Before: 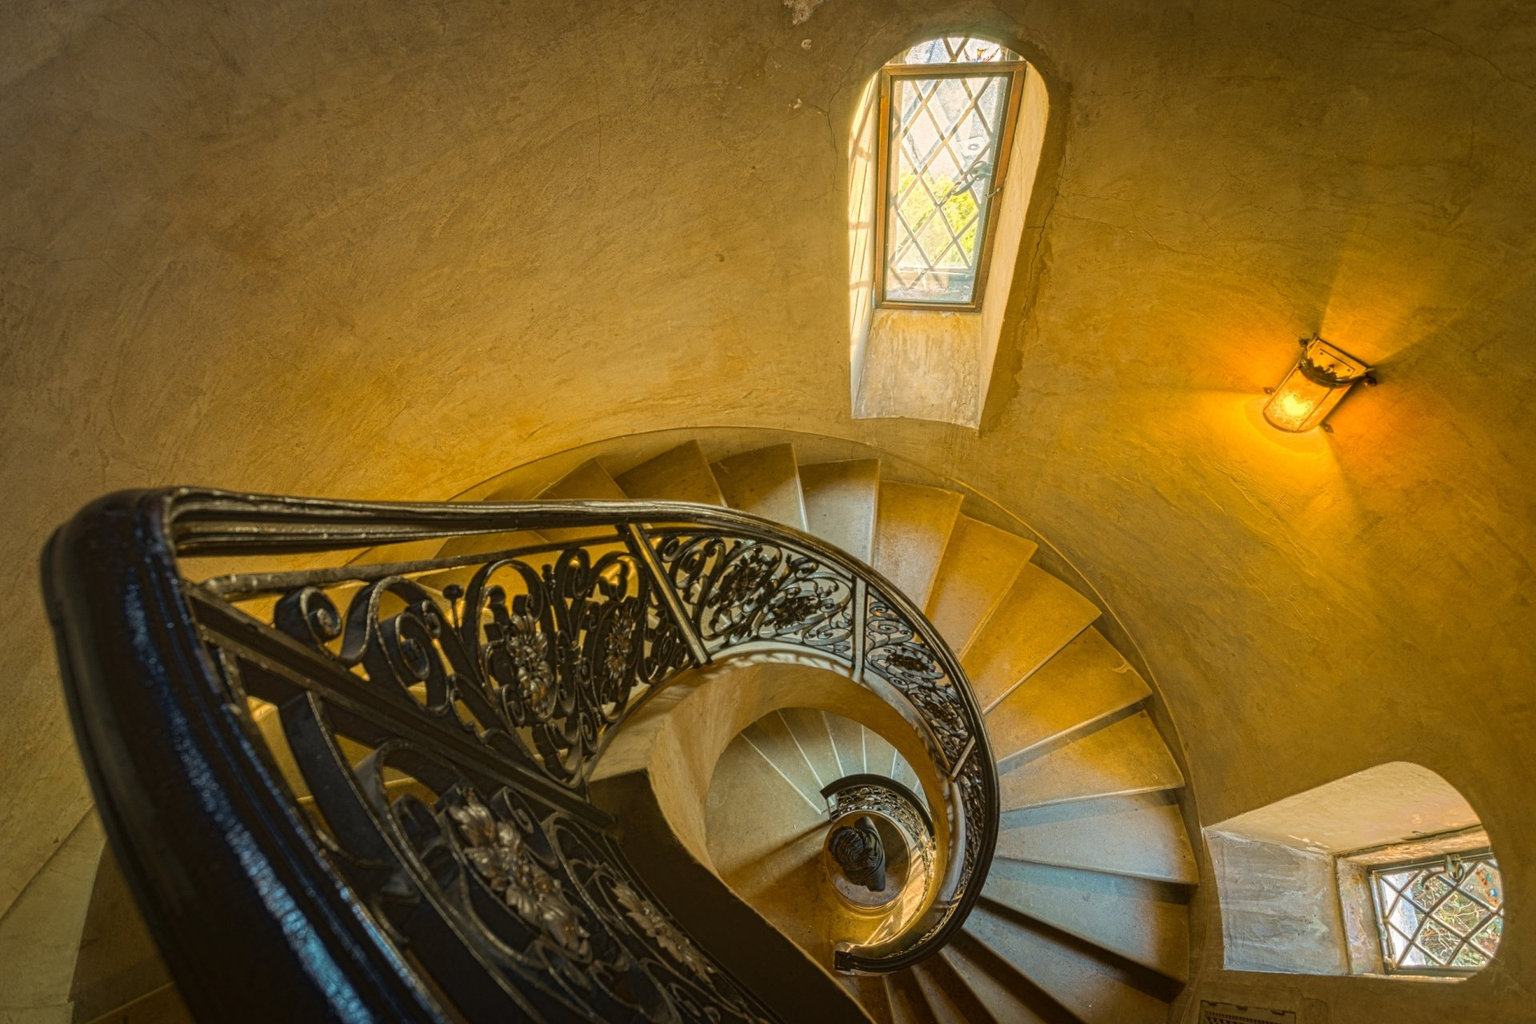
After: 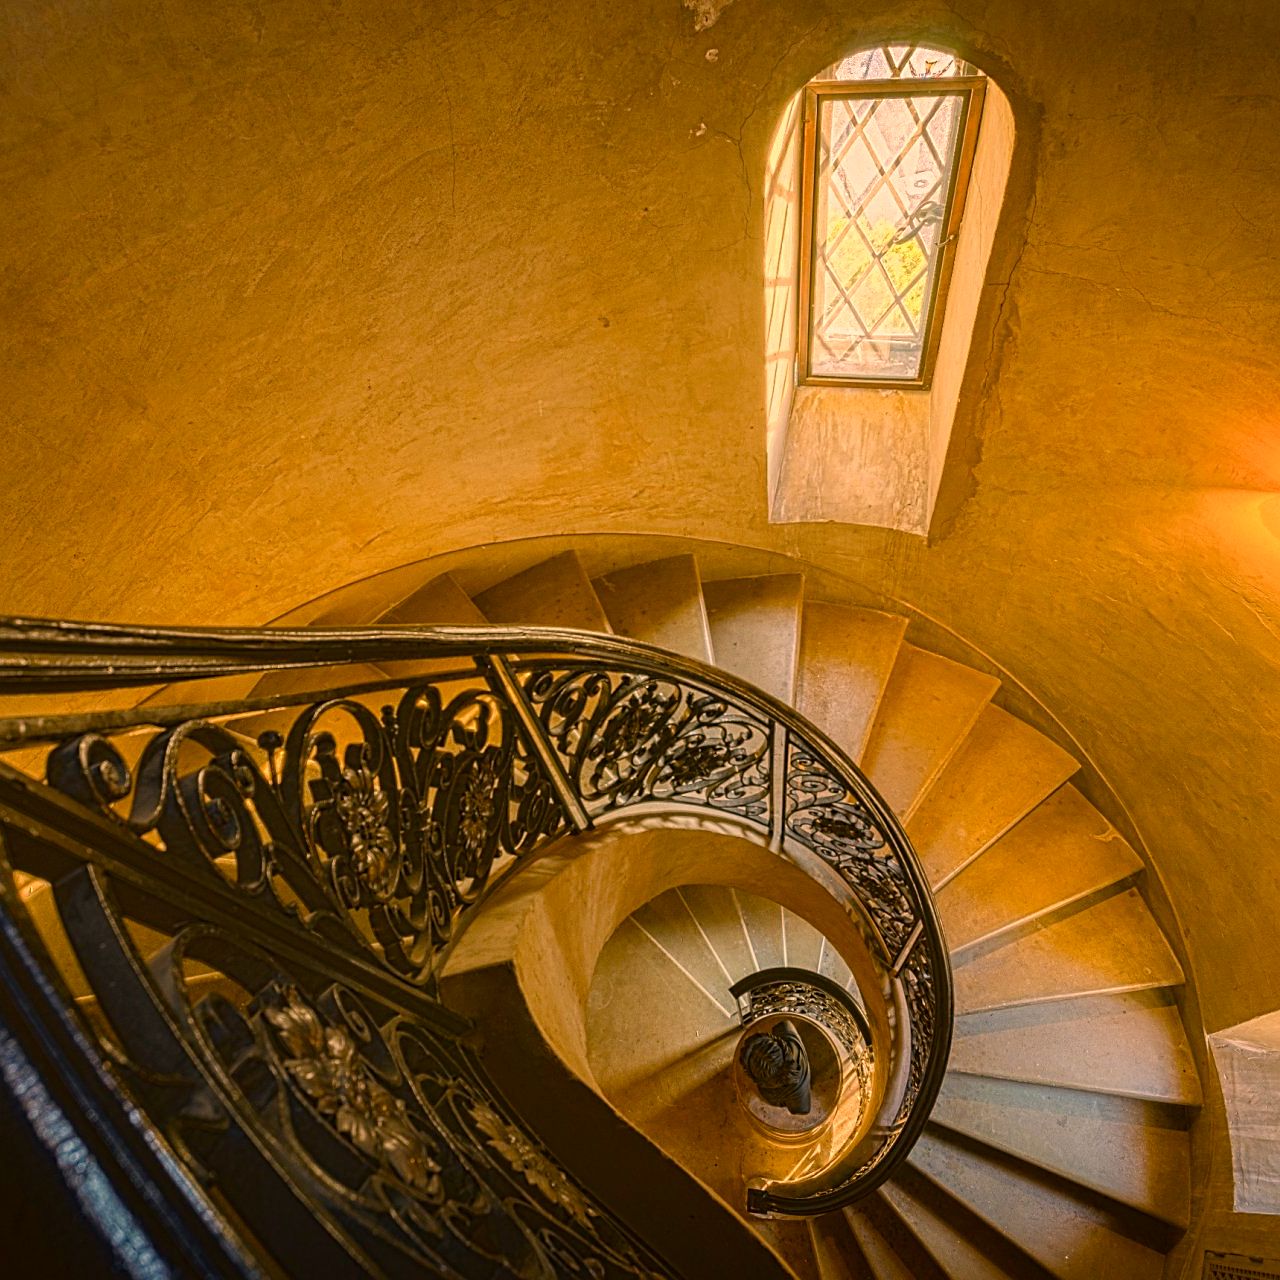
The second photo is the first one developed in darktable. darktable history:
sharpen: amount 0.499
crop and rotate: left 15.468%, right 17.842%
color balance rgb: perceptual saturation grading › global saturation 20%, perceptual saturation grading › highlights -49.986%, perceptual saturation grading › shadows 24.936%, global vibrance 20%
color correction: highlights a* 21.69, highlights b* 21.95
